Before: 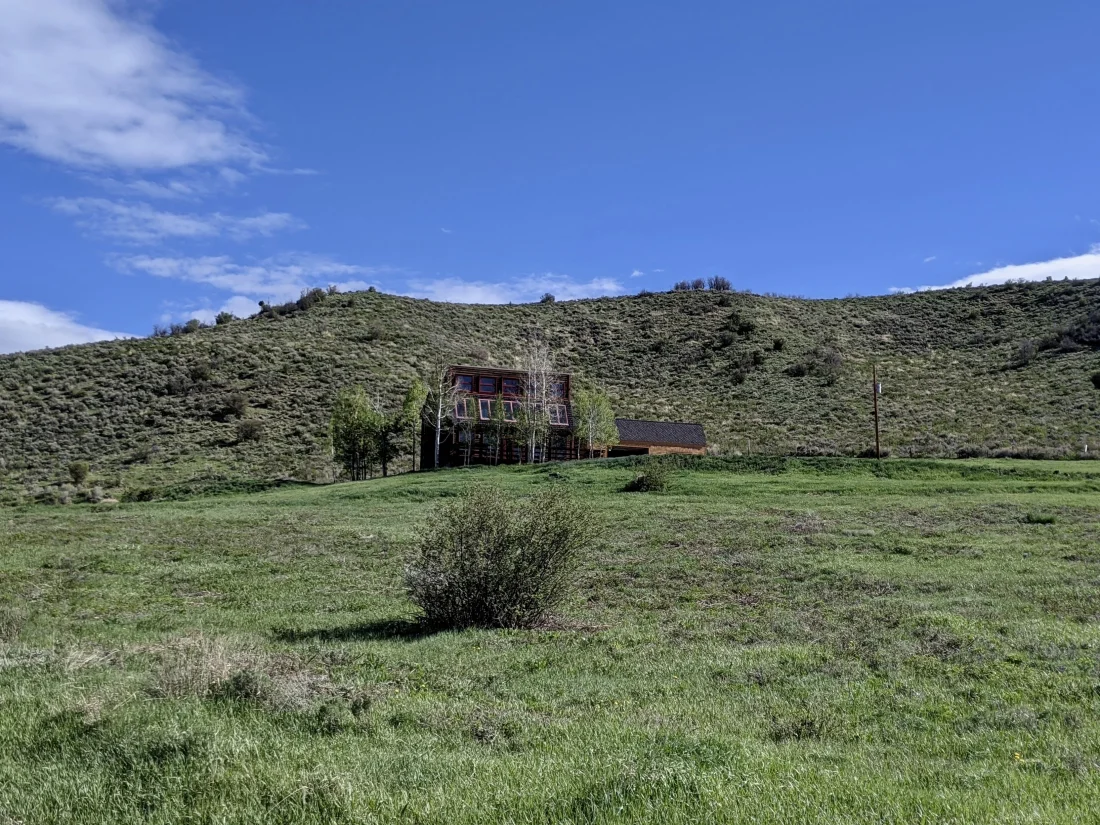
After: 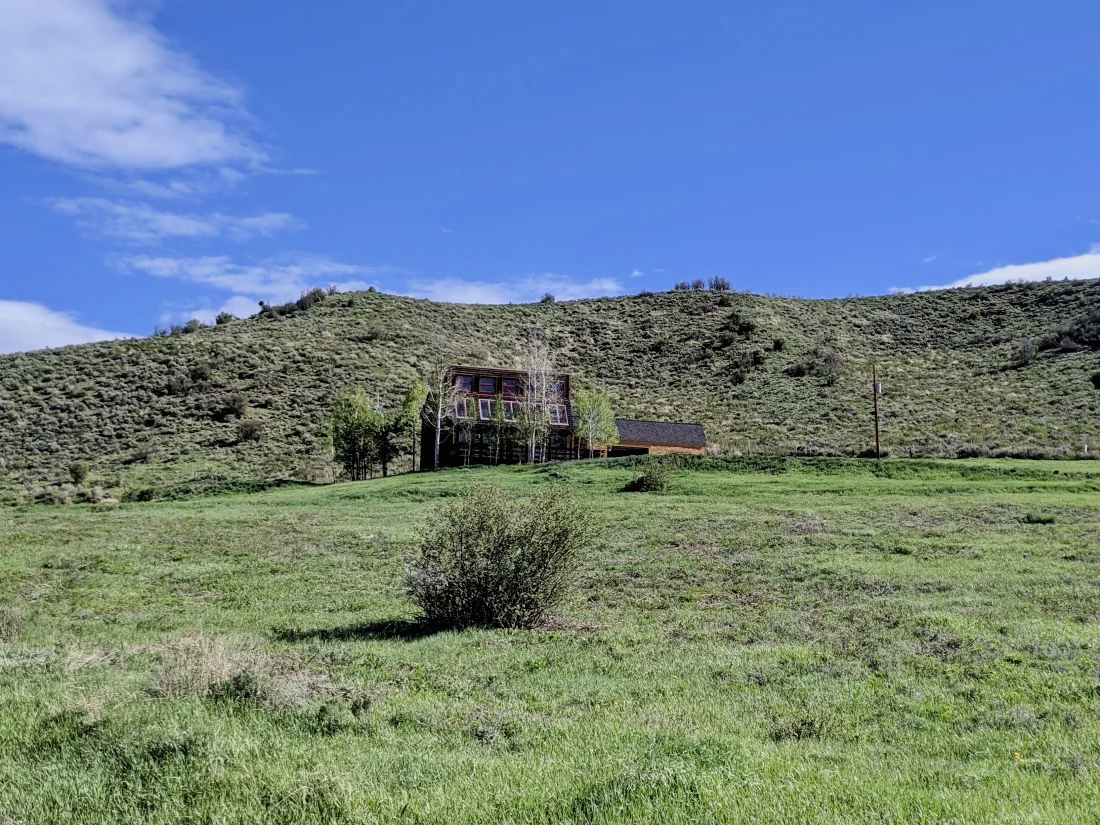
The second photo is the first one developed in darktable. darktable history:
filmic rgb: black relative exposure -7.65 EV, white relative exposure 4.56 EV, hardness 3.61, color science v6 (2022)
contrast brightness saturation: contrast -0.015, brightness -0.011, saturation 0.028
exposure: black level correction 0, exposure 0.696 EV, compensate highlight preservation false
